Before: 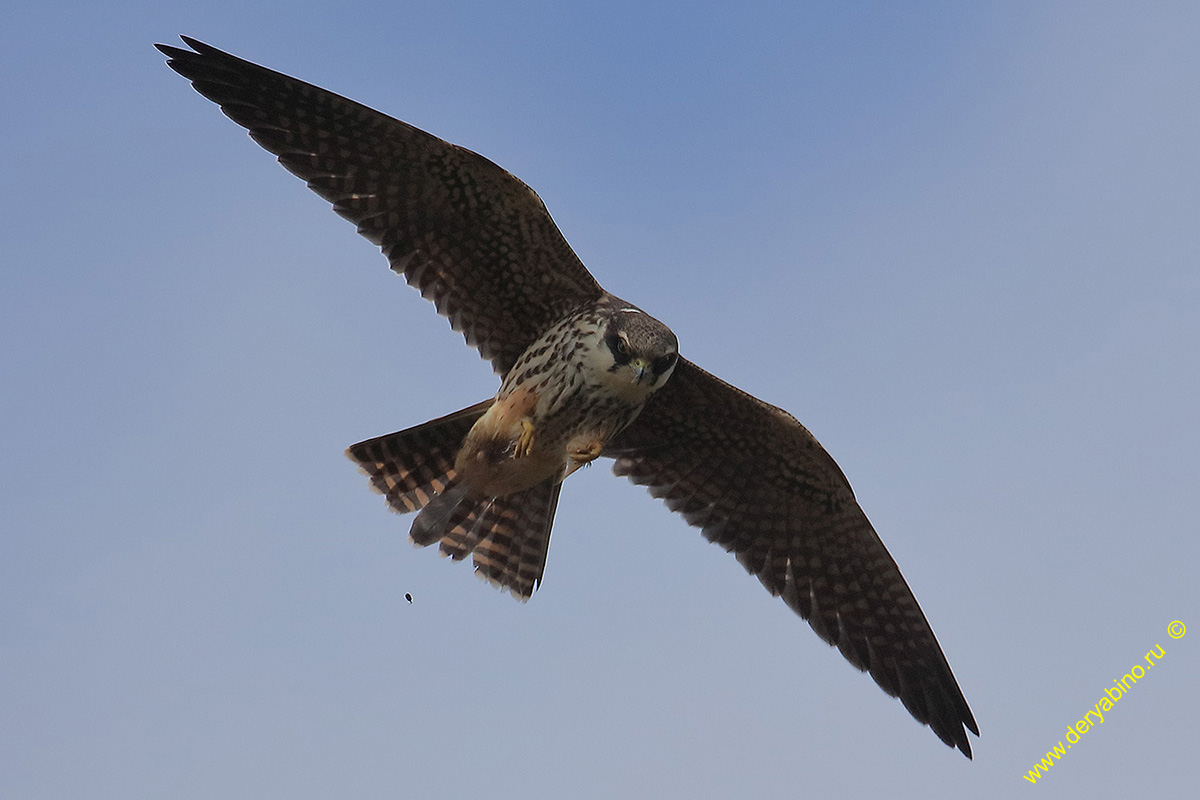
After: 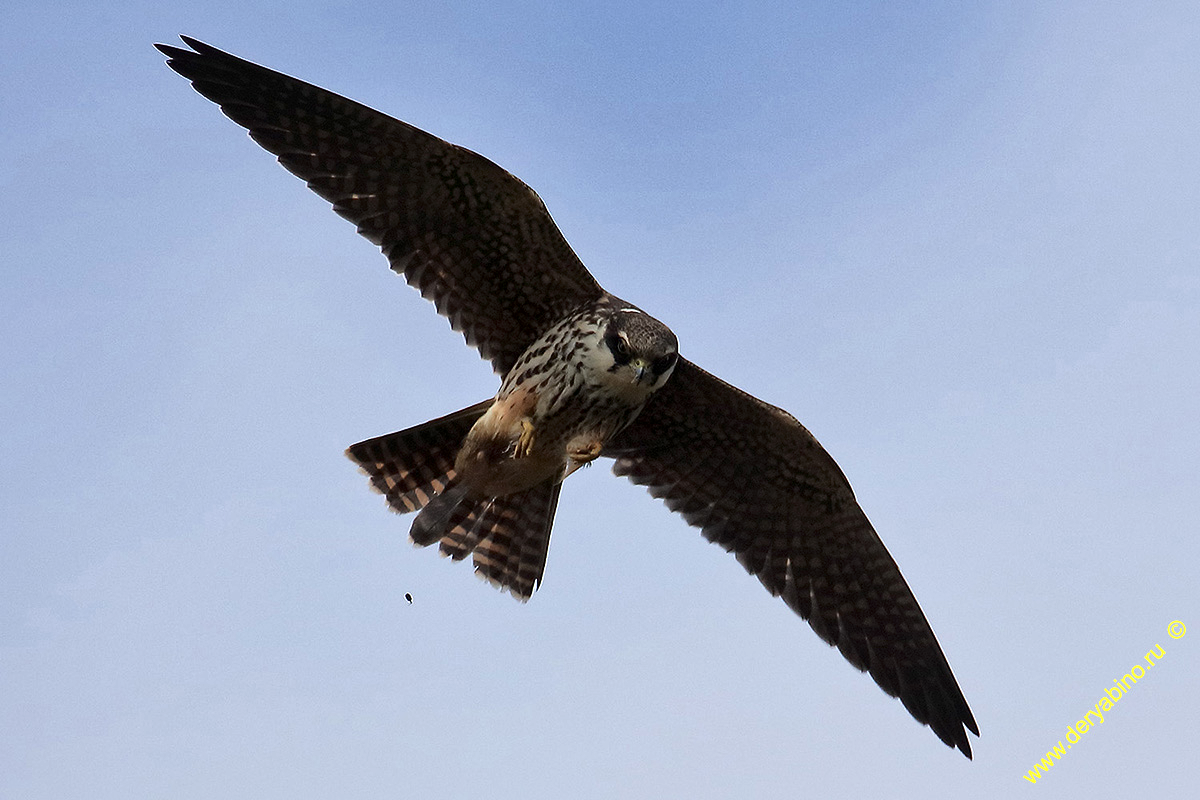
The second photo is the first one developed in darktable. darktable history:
contrast brightness saturation: contrast 0.277
local contrast: mode bilateral grid, contrast 20, coarseness 50, detail 158%, midtone range 0.2
exposure: exposure 0.197 EV, compensate highlight preservation false
